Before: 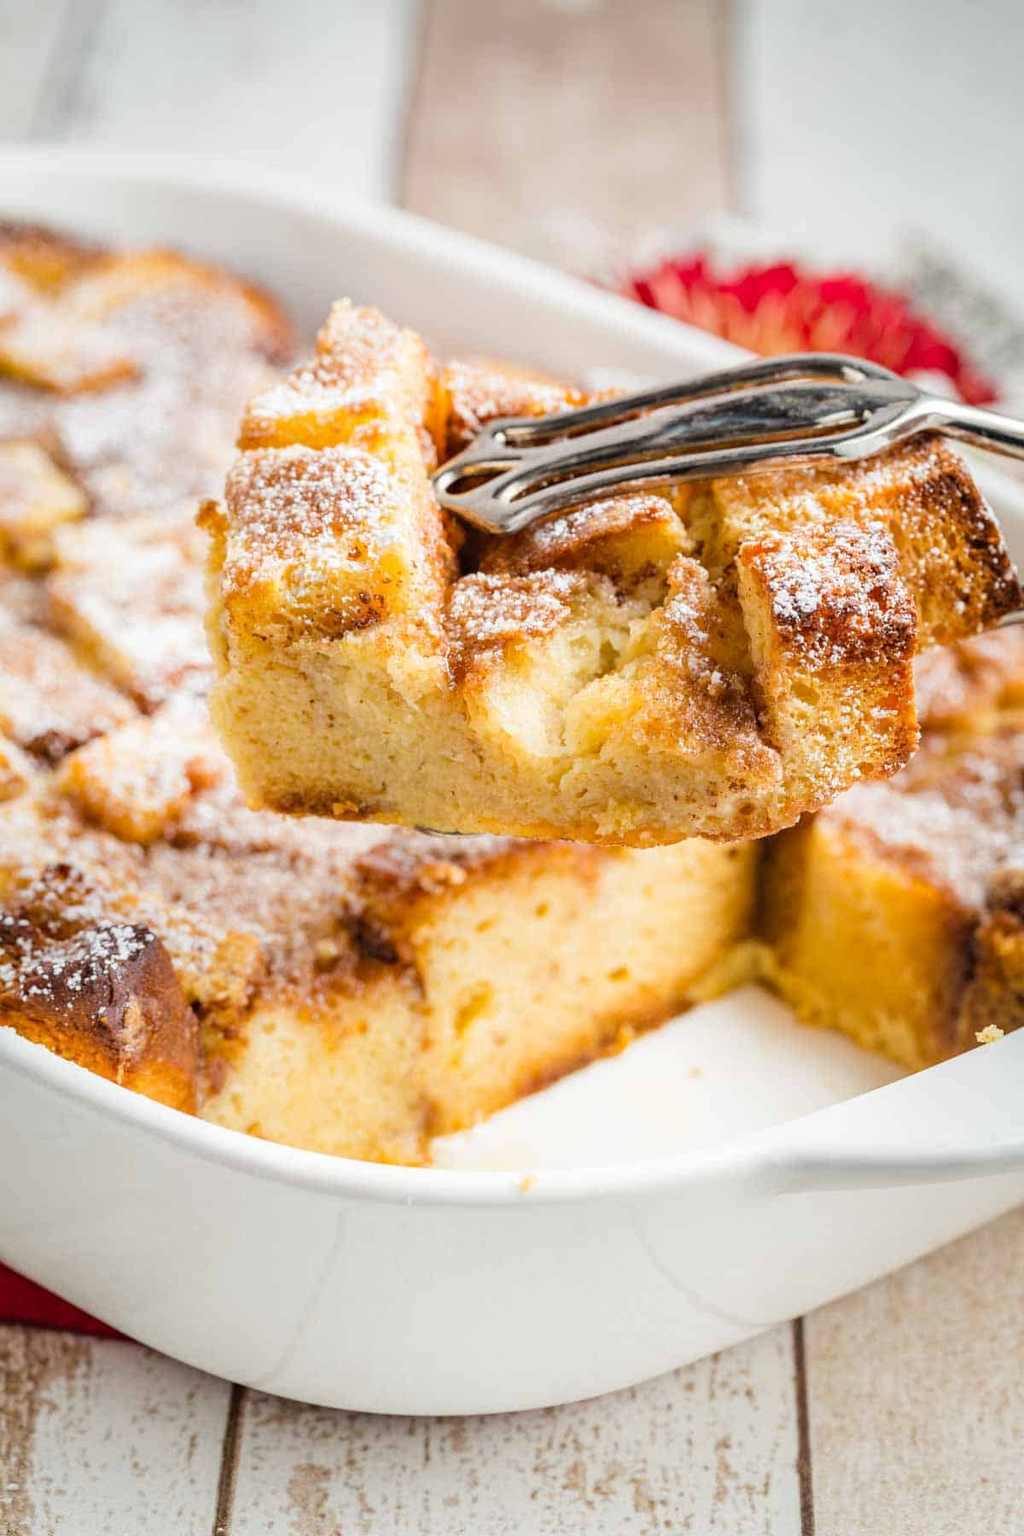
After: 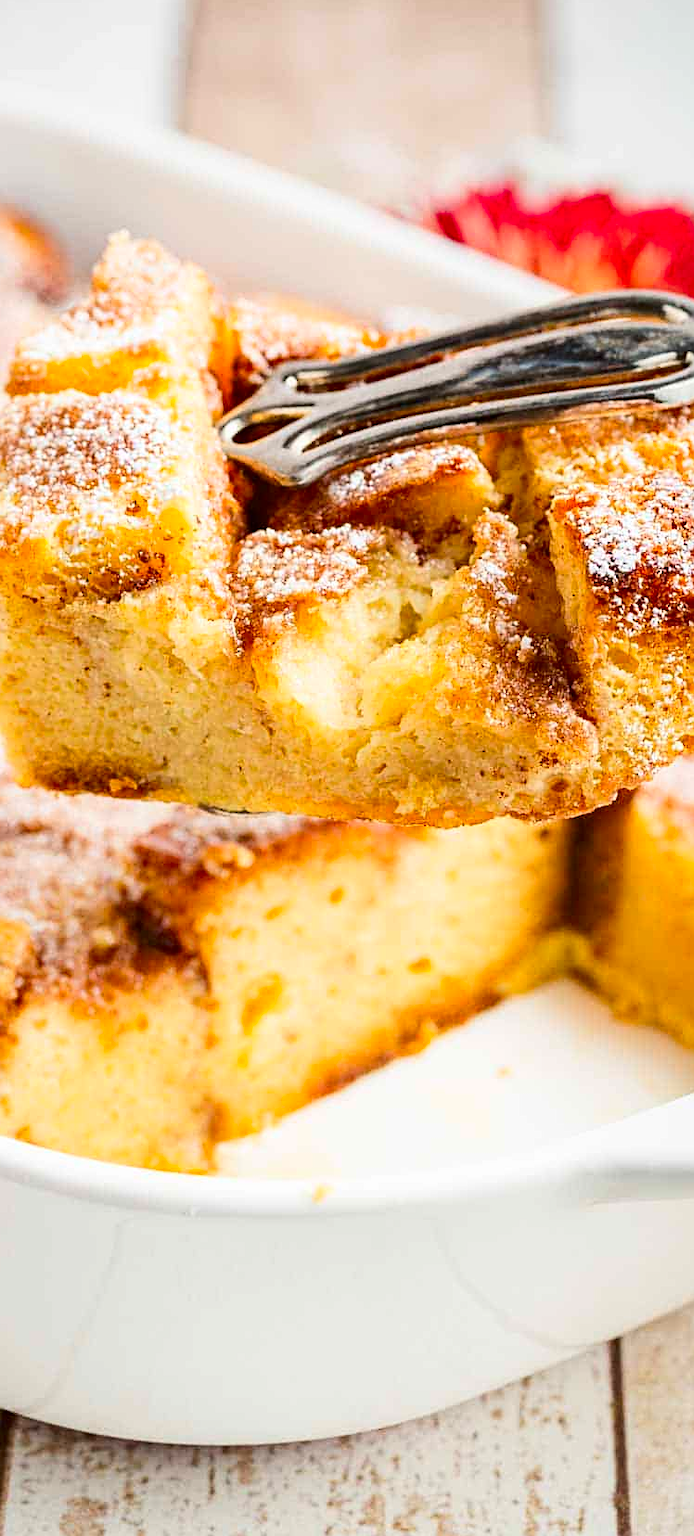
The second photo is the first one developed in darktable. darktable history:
contrast brightness saturation: contrast 0.184, saturation 0.303
sharpen: on, module defaults
crop and rotate: left 22.717%, top 5.643%, right 14.816%, bottom 2.32%
